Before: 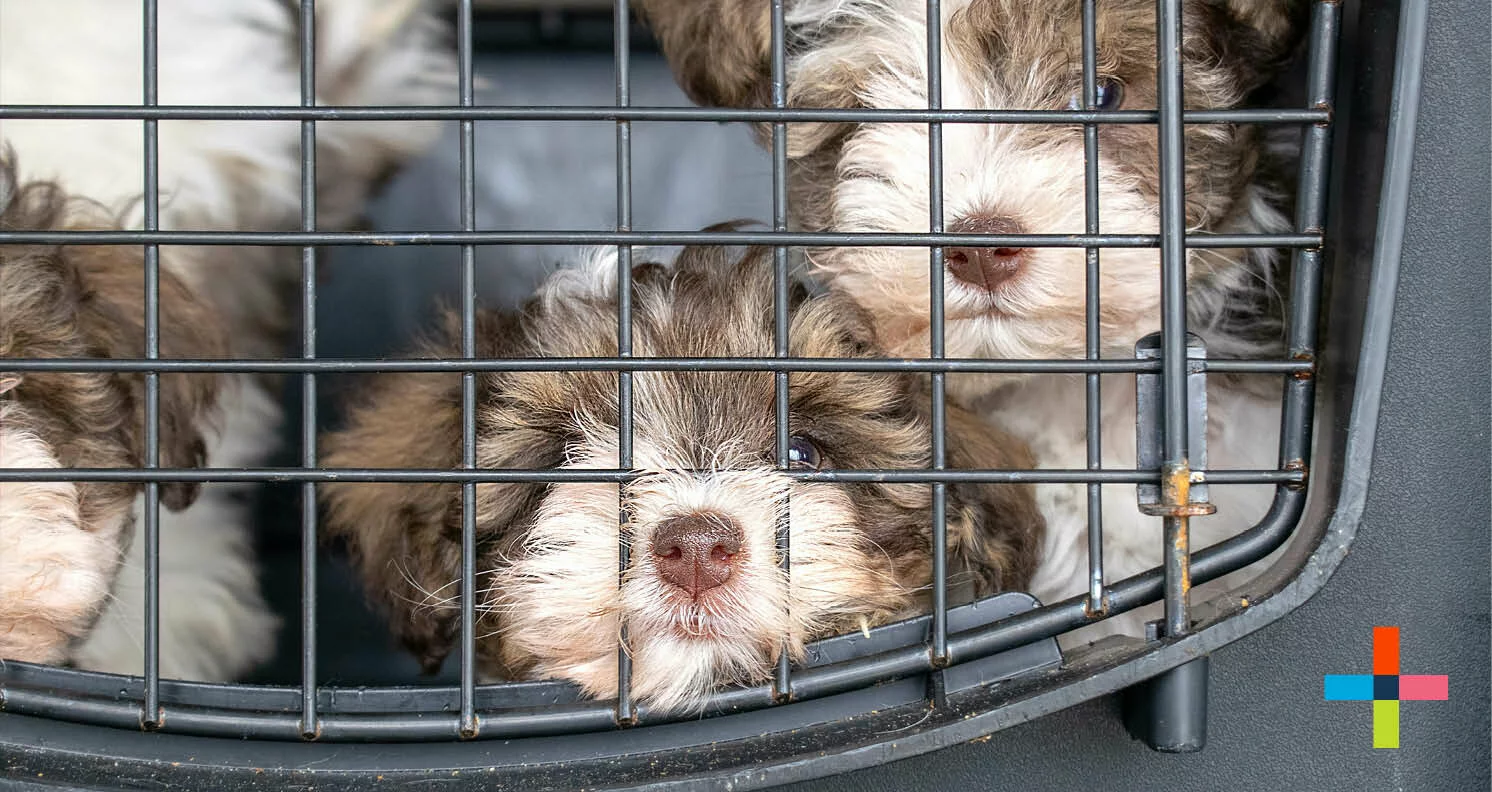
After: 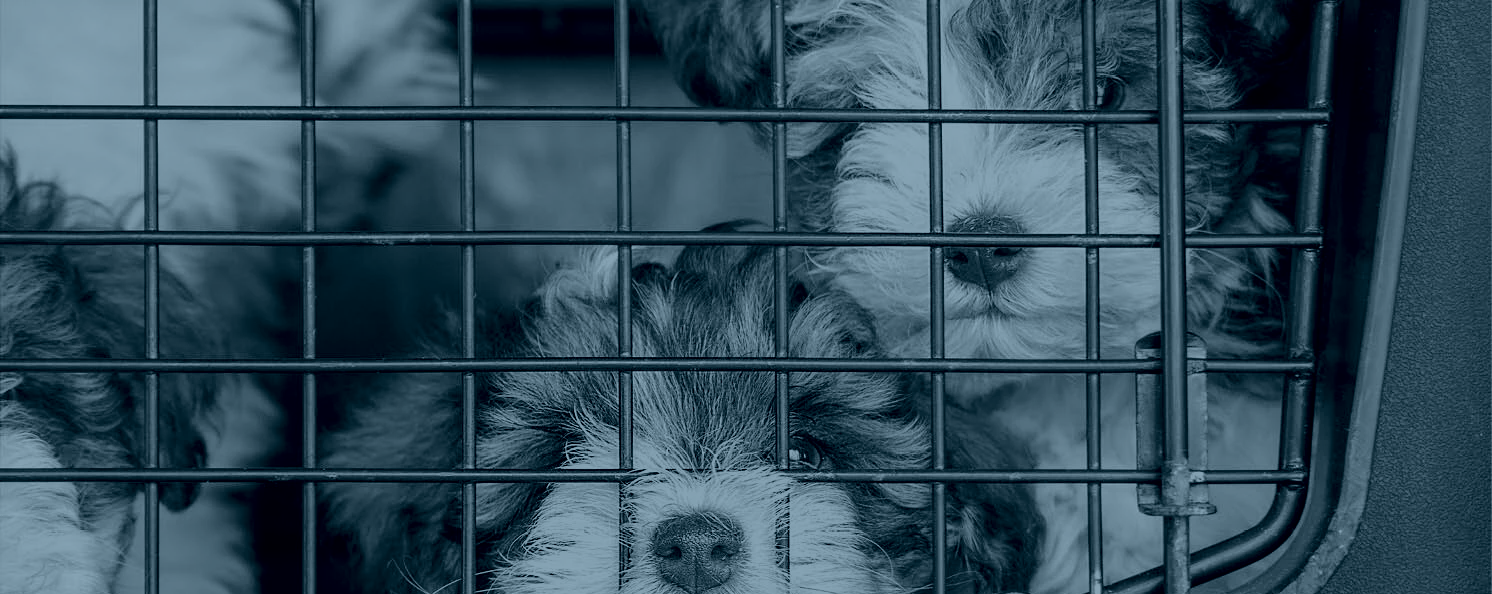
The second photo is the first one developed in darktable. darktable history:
contrast brightness saturation: contrast 0.07, brightness 0.08, saturation 0.18
tone equalizer: -8 EV -0.75 EV, -7 EV -0.7 EV, -6 EV -0.6 EV, -5 EV -0.4 EV, -3 EV 0.4 EV, -2 EV 0.6 EV, -1 EV 0.7 EV, +0 EV 0.75 EV, edges refinement/feathering 500, mask exposure compensation -1.57 EV, preserve details no
crop: bottom 24.988%
colorize: hue 194.4°, saturation 29%, source mix 61.75%, lightness 3.98%, version 1
